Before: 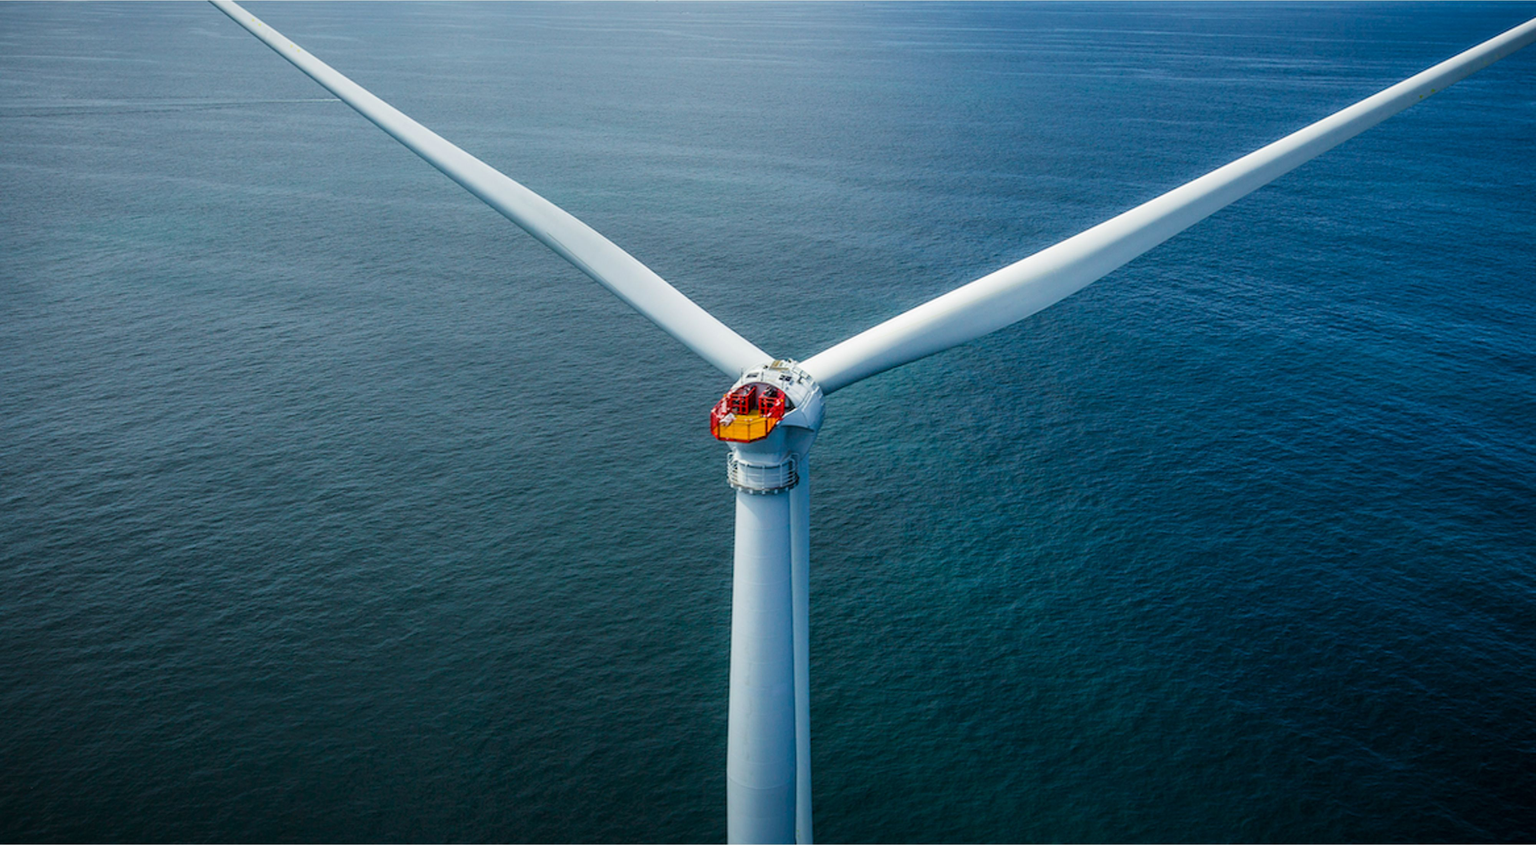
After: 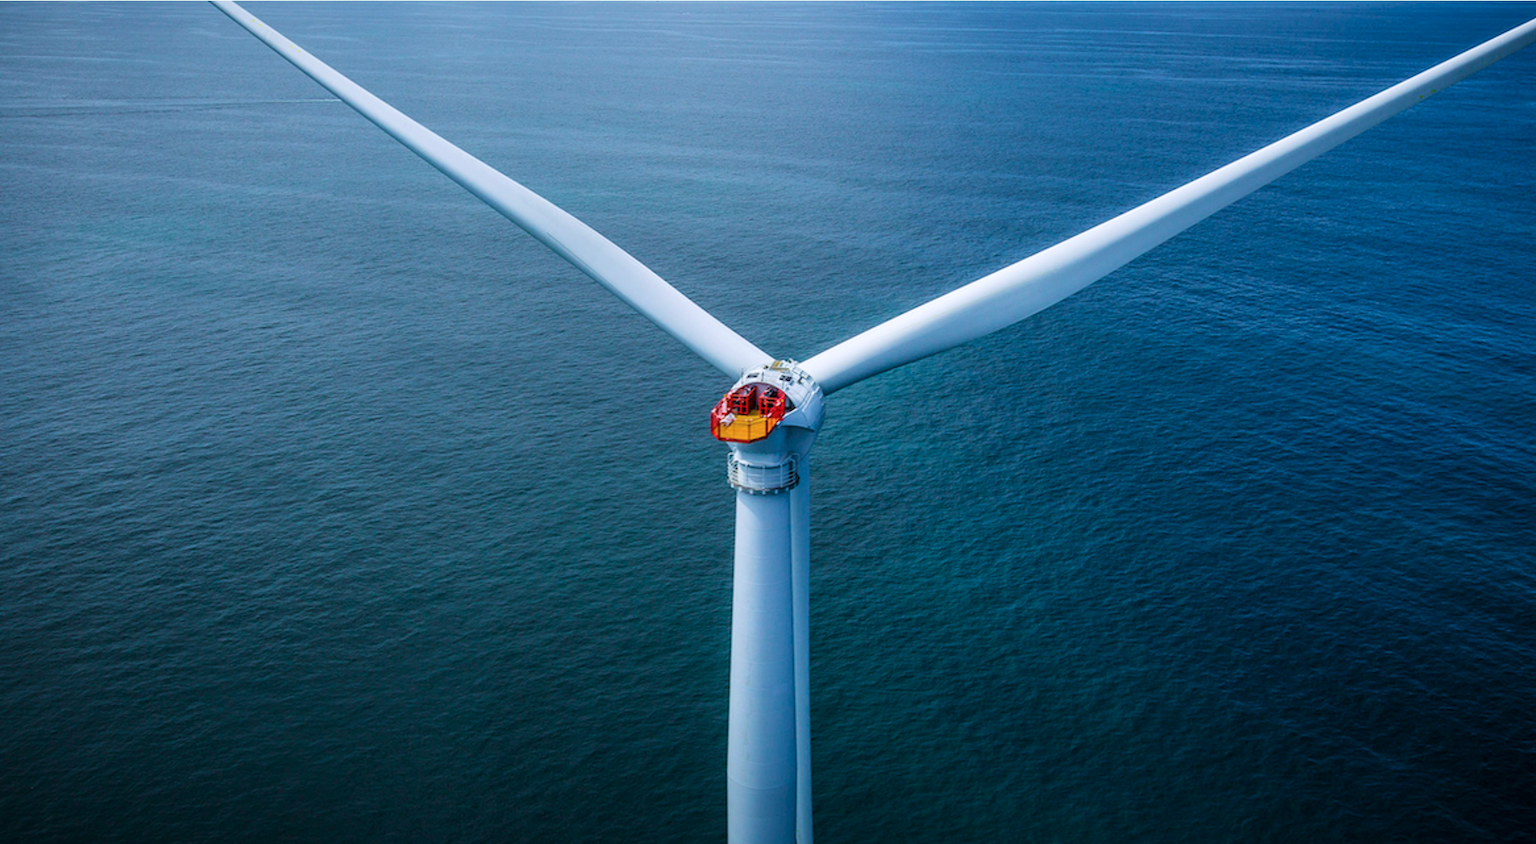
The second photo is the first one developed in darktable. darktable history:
velvia: strength 30%
color calibration: illuminant as shot in camera, x 0.358, y 0.373, temperature 4628.91 K
